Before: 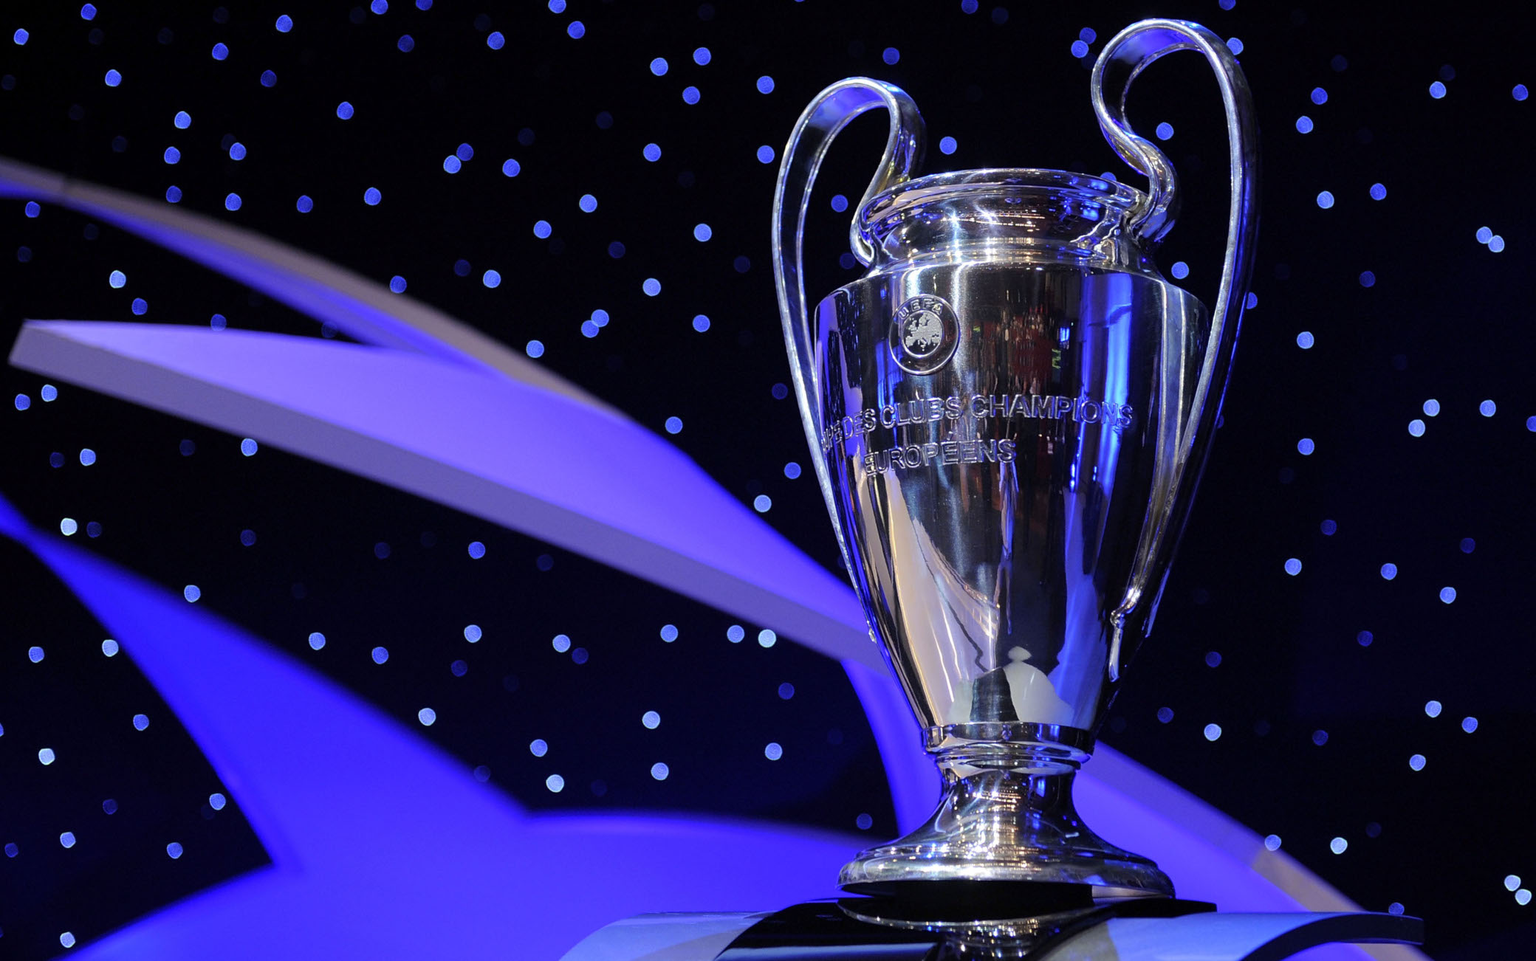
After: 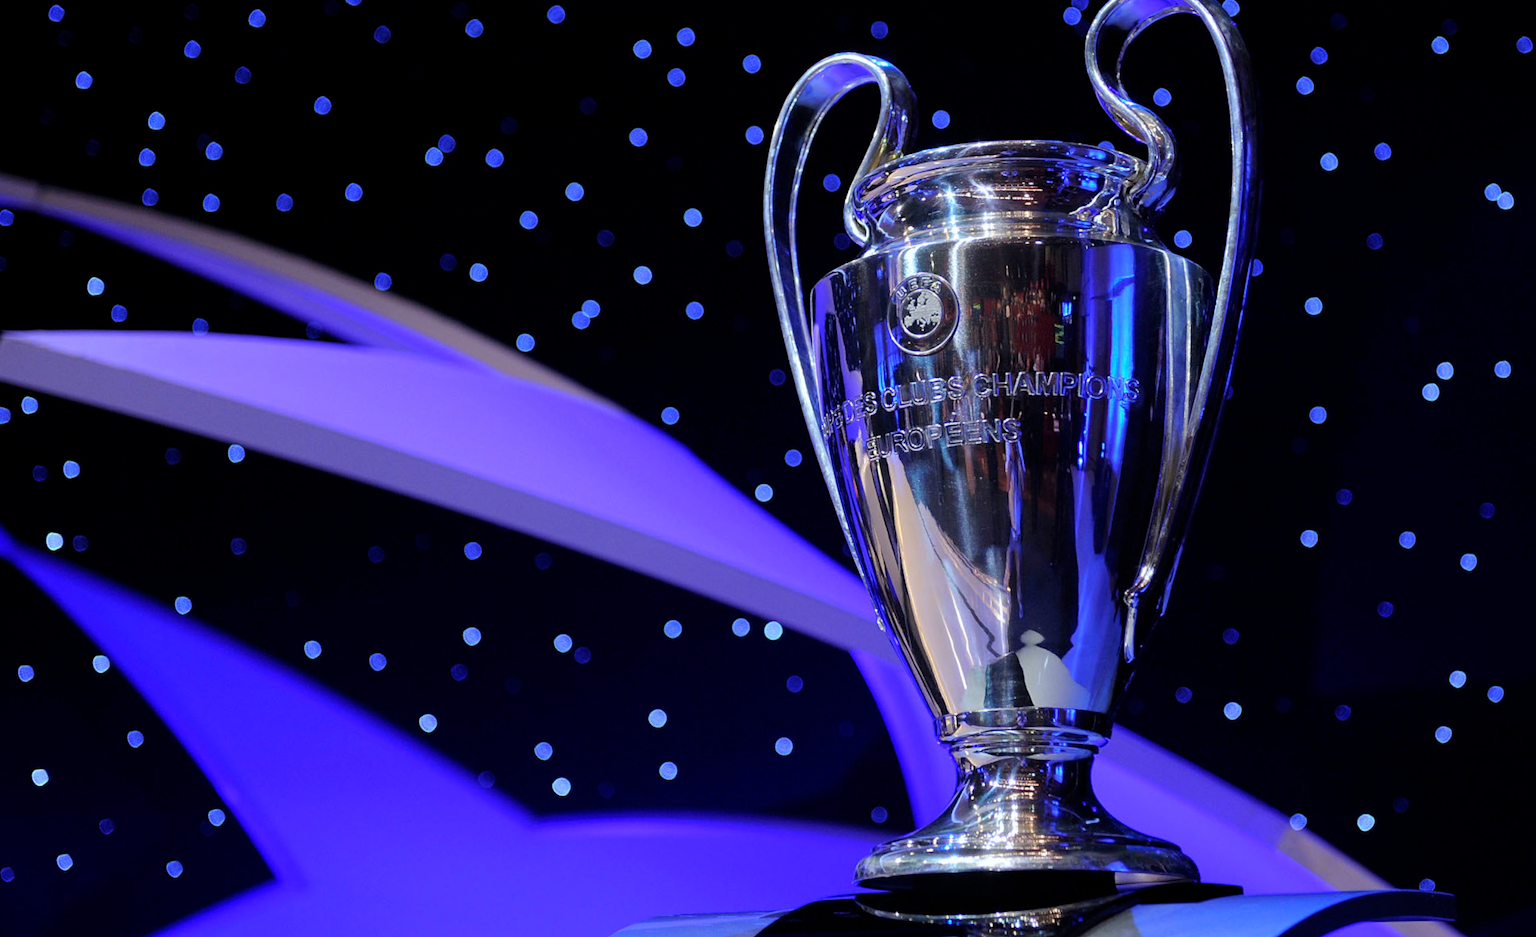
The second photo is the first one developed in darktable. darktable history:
white balance: red 0.982, blue 1.018
rotate and perspective: rotation -2°, crop left 0.022, crop right 0.978, crop top 0.049, crop bottom 0.951
